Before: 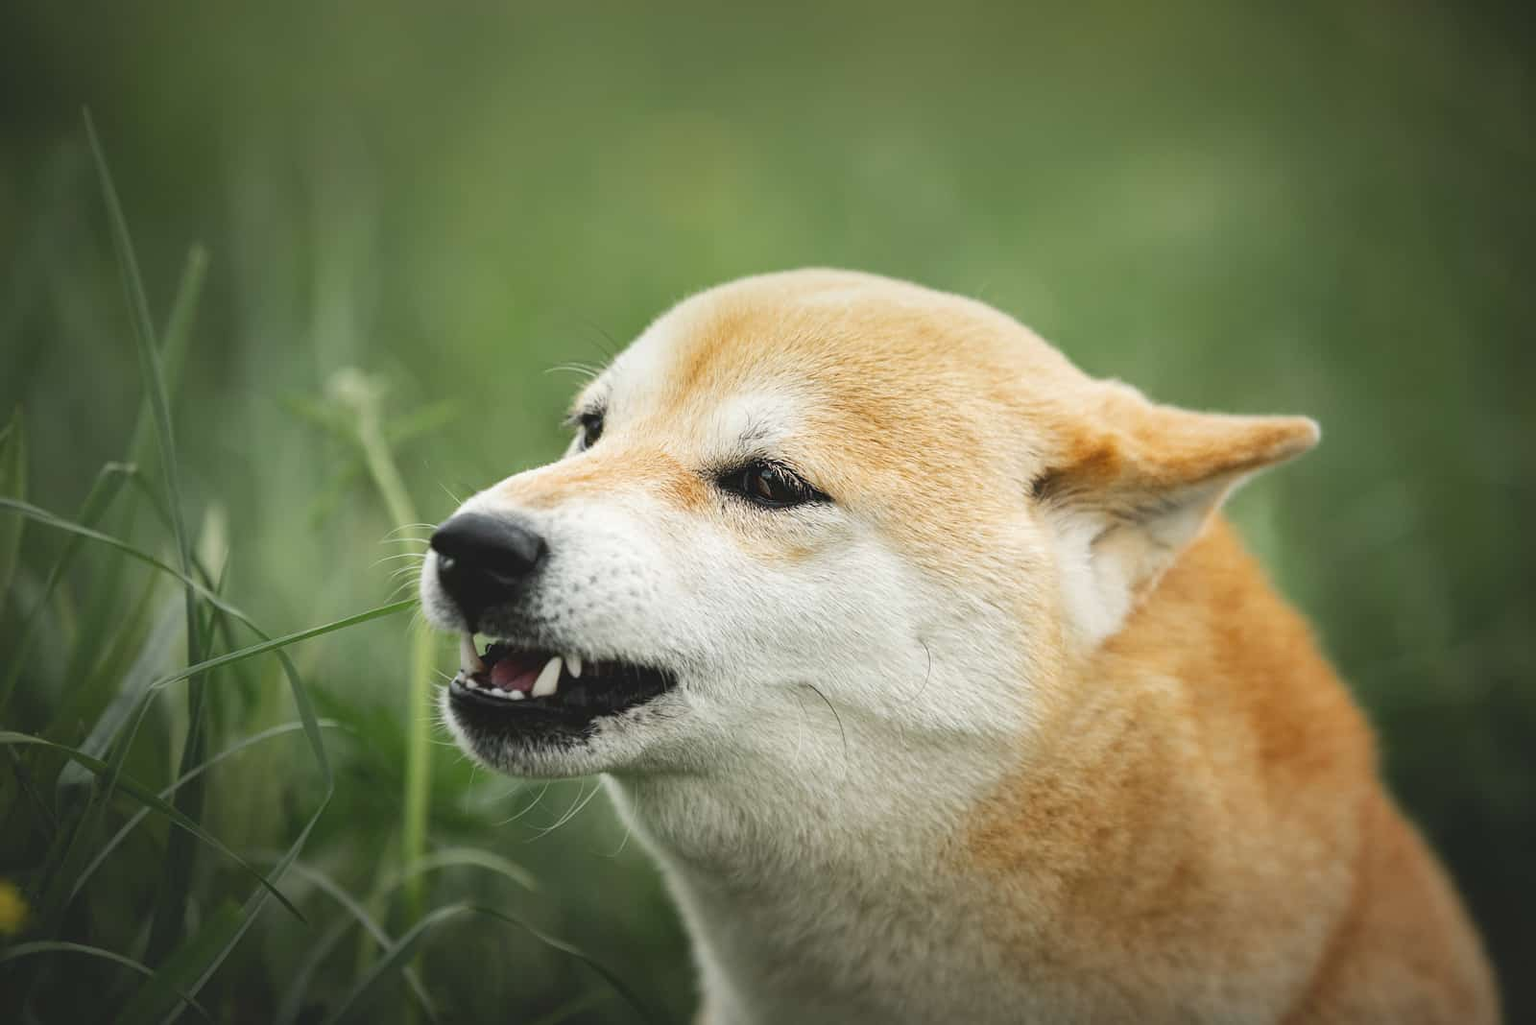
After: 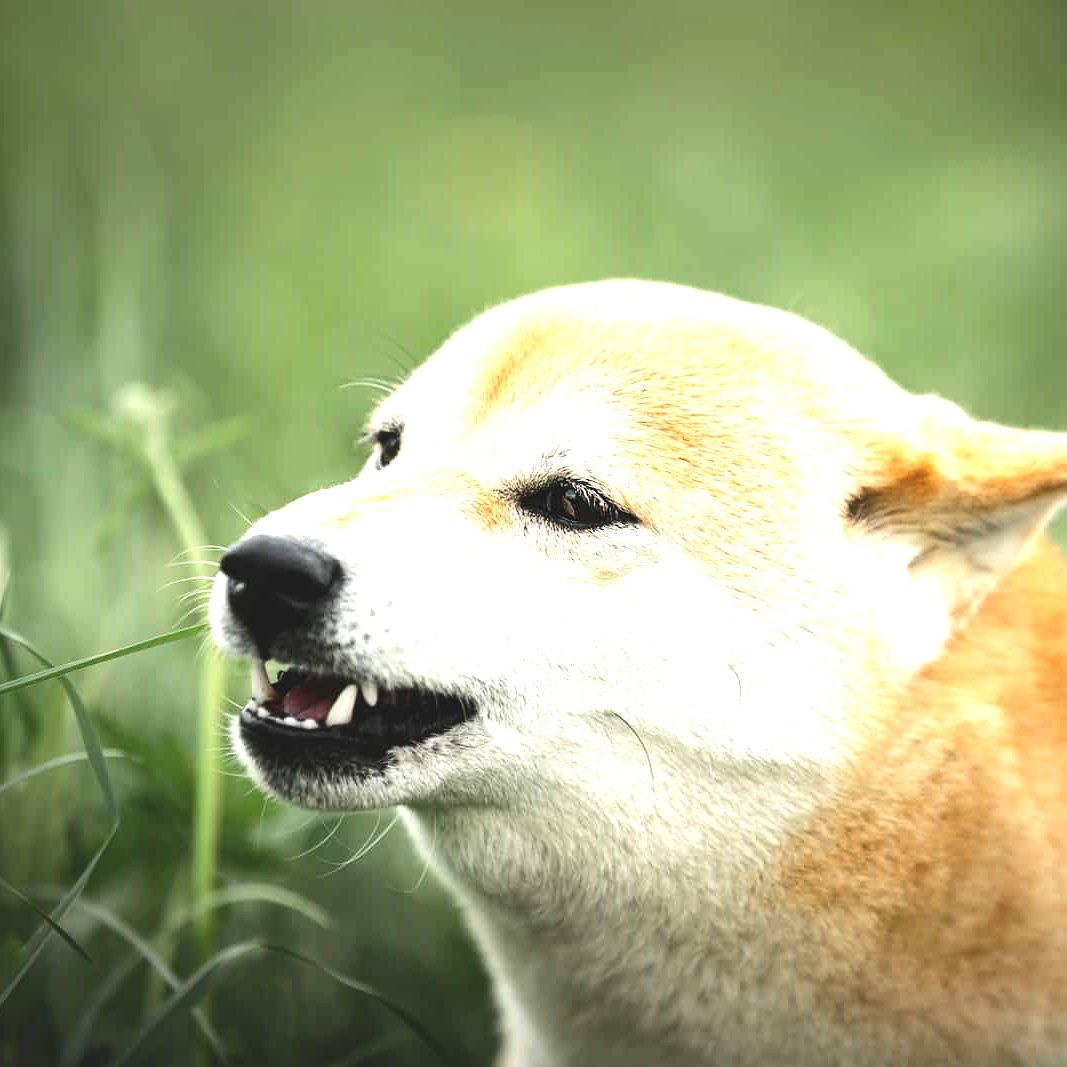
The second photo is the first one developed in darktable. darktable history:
contrast brightness saturation: contrast 0.034, brightness -0.039
crop and rotate: left 14.289%, right 19.014%
exposure: black level correction 0, exposure 0.702 EV, compensate highlight preservation false
tone equalizer: -8 EV -0.402 EV, -7 EV -0.4 EV, -6 EV -0.297 EV, -5 EV -0.241 EV, -3 EV 0.251 EV, -2 EV 0.339 EV, -1 EV 0.399 EV, +0 EV 0.411 EV, edges refinement/feathering 500, mask exposure compensation -1.57 EV, preserve details no
